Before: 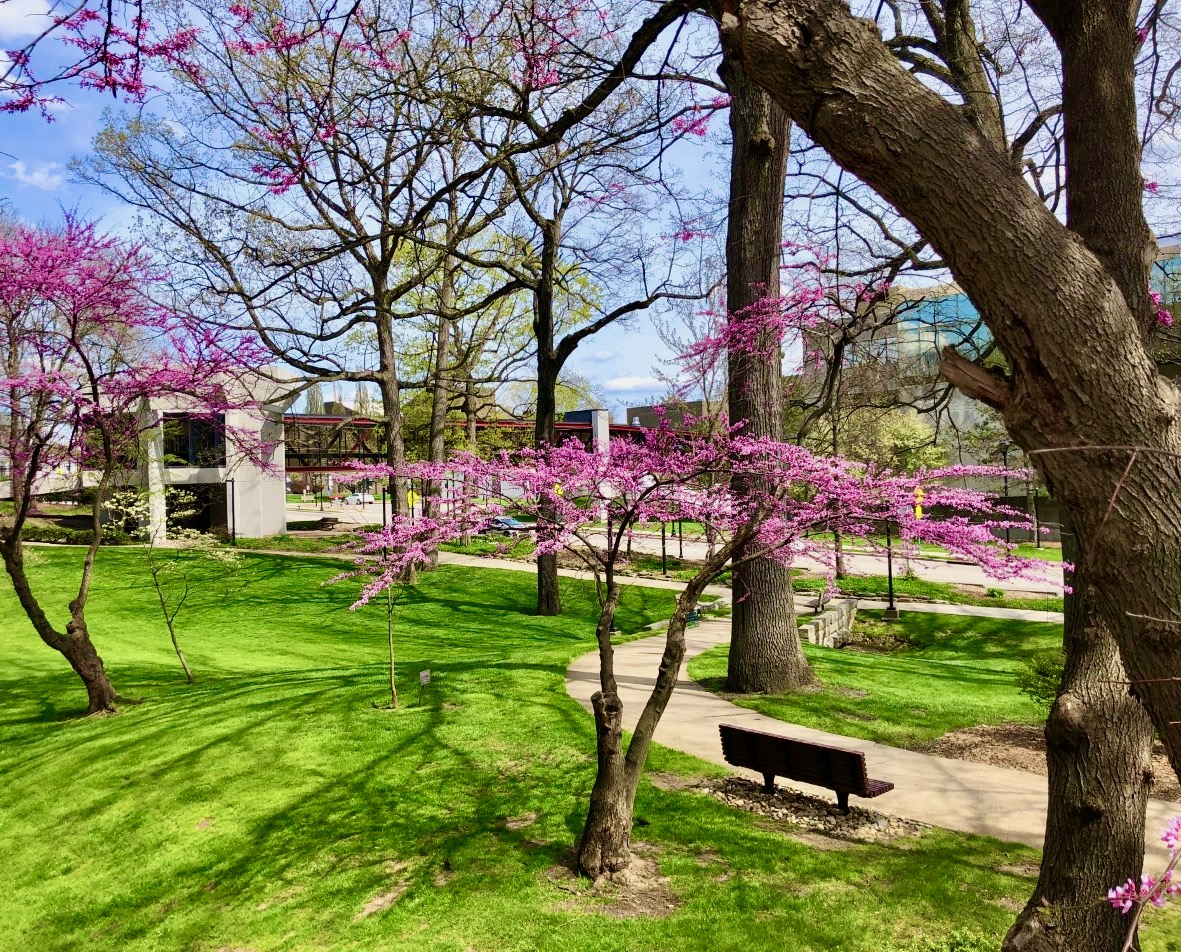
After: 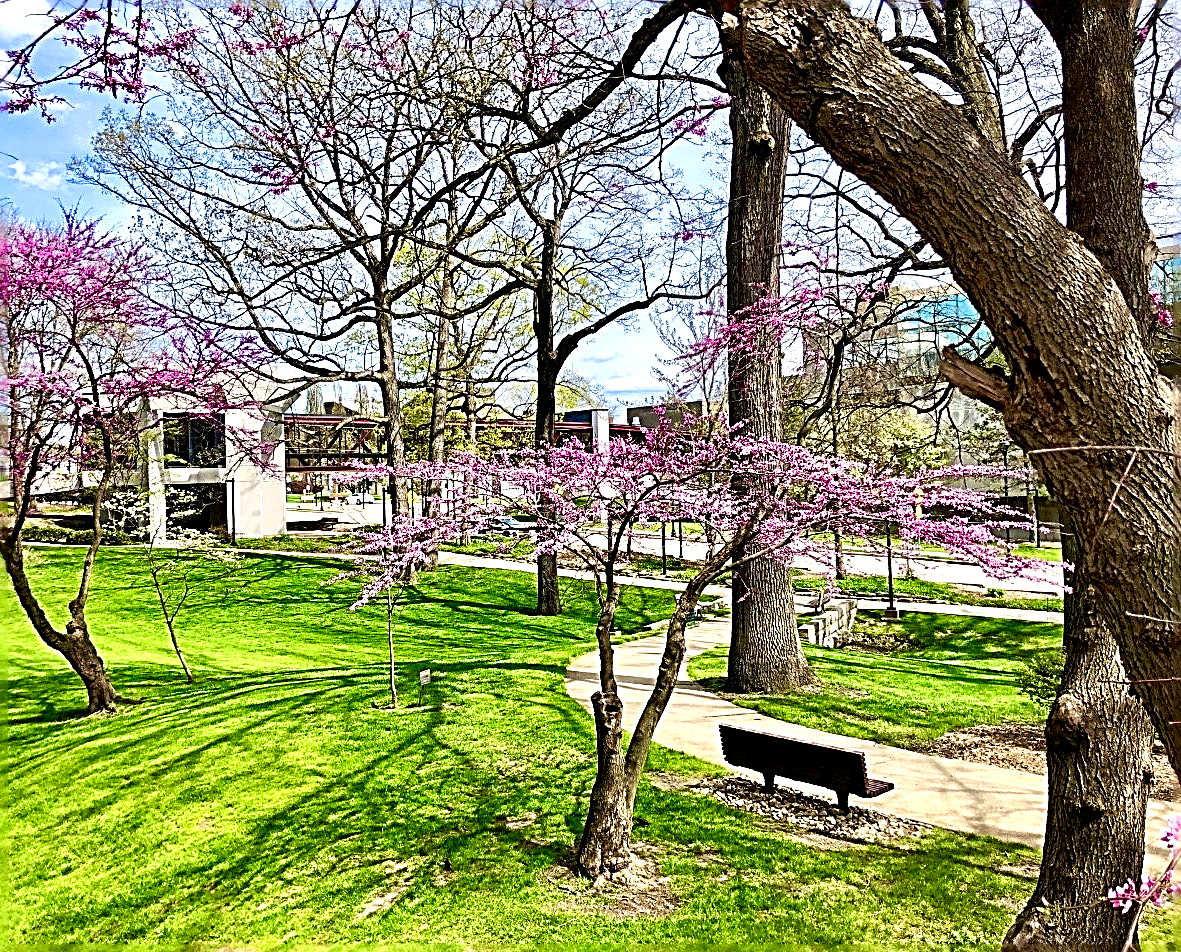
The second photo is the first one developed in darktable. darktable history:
exposure: exposure 0.564 EV, compensate highlight preservation false
sharpen: radius 3.151, amount 1.735
